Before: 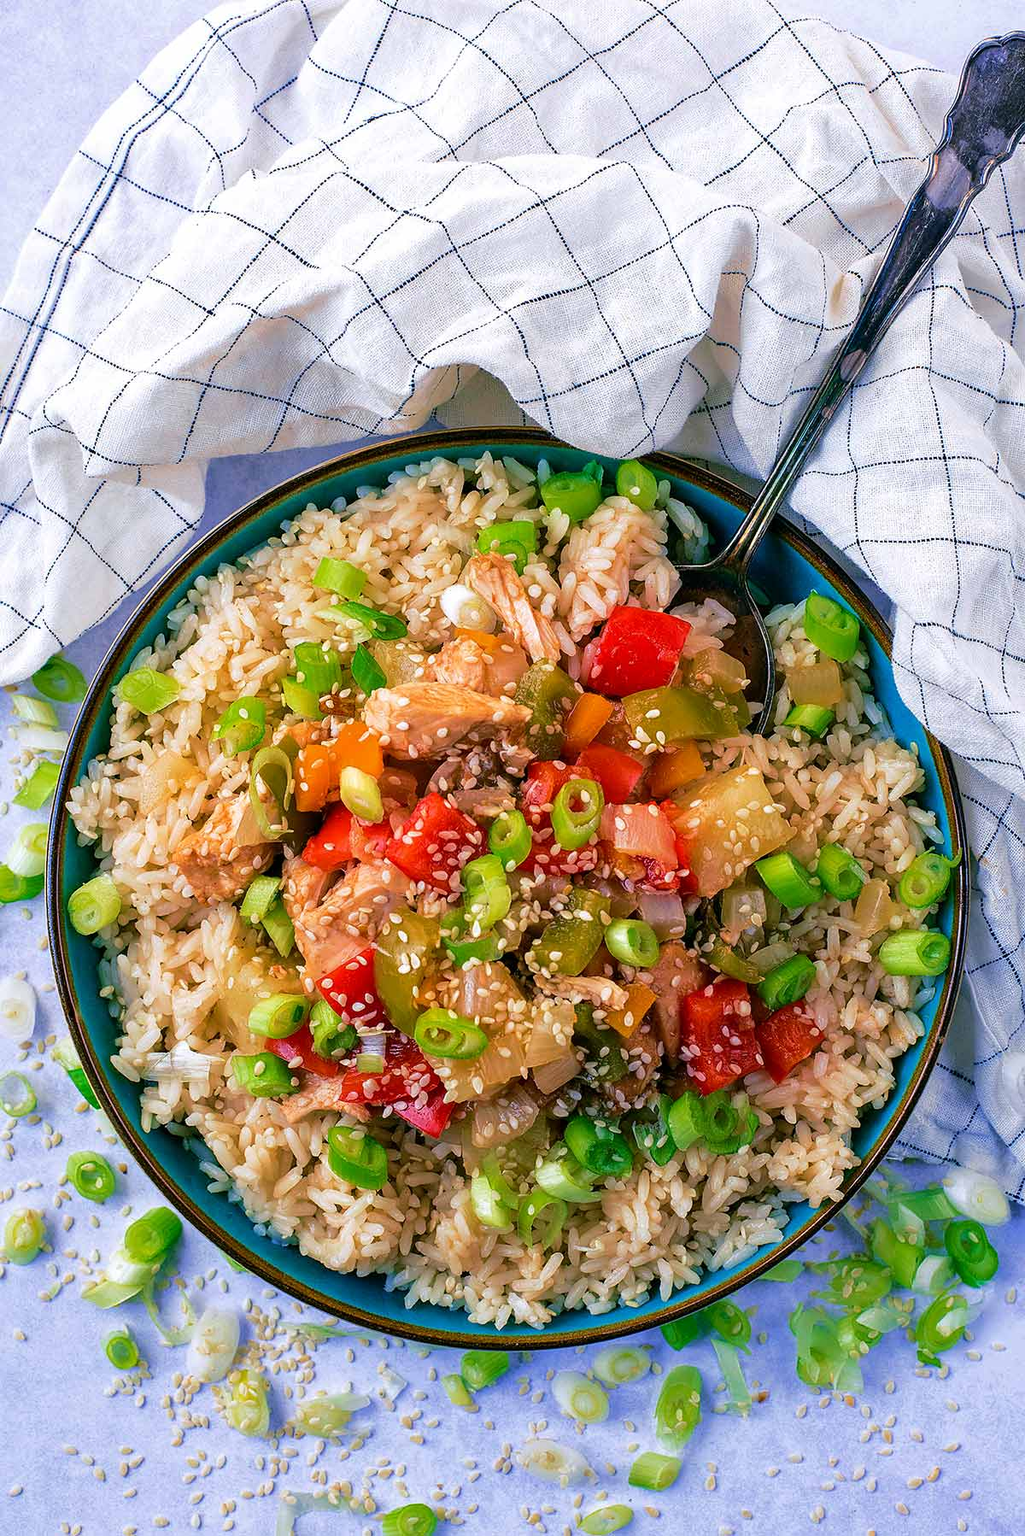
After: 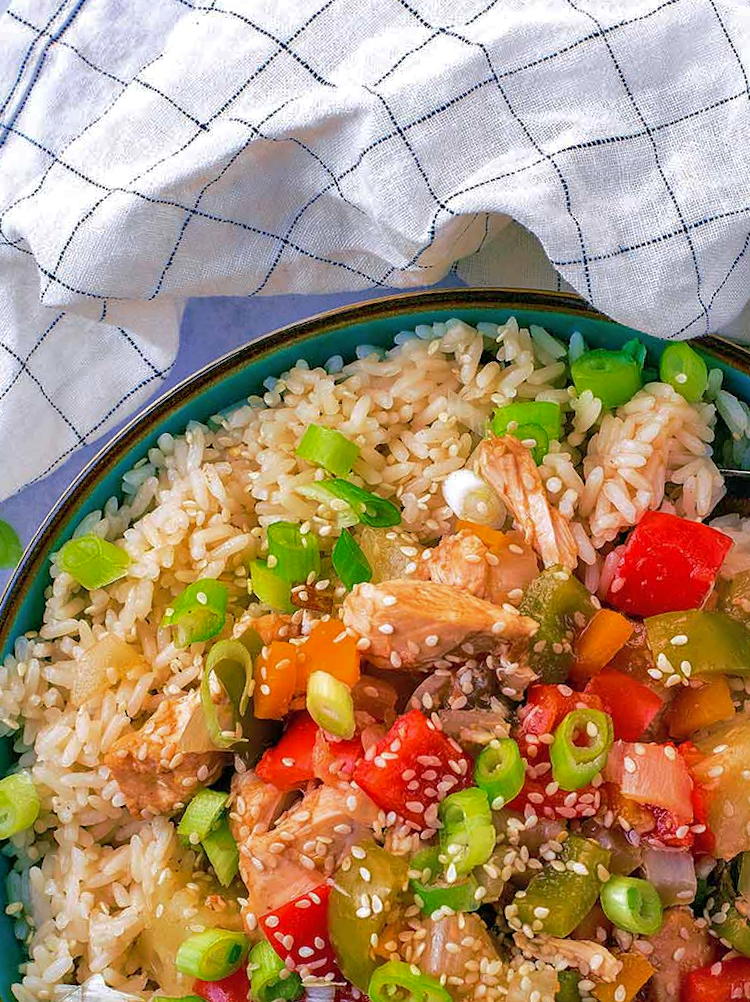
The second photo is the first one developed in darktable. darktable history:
crop and rotate: angle -4.98°, left 2.223%, top 6.896%, right 27.329%, bottom 30.334%
shadows and highlights: on, module defaults
tone equalizer: edges refinement/feathering 500, mask exposure compensation -1.57 EV, preserve details no
